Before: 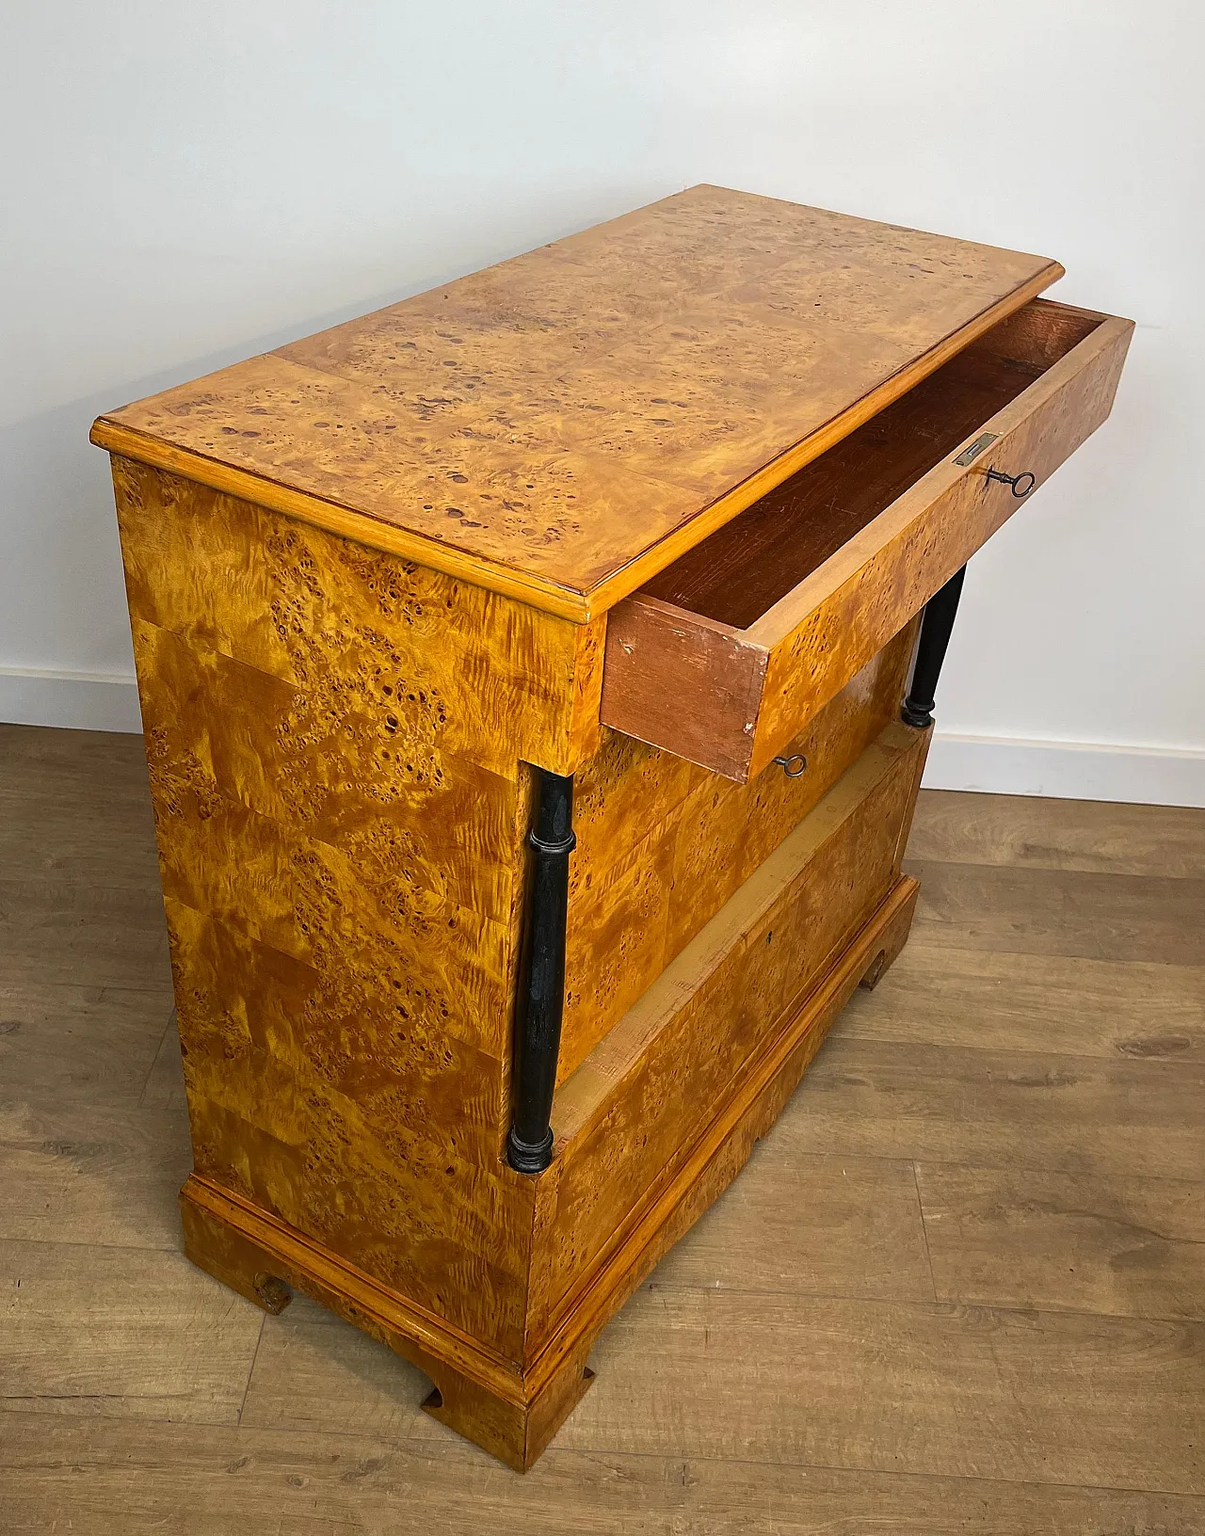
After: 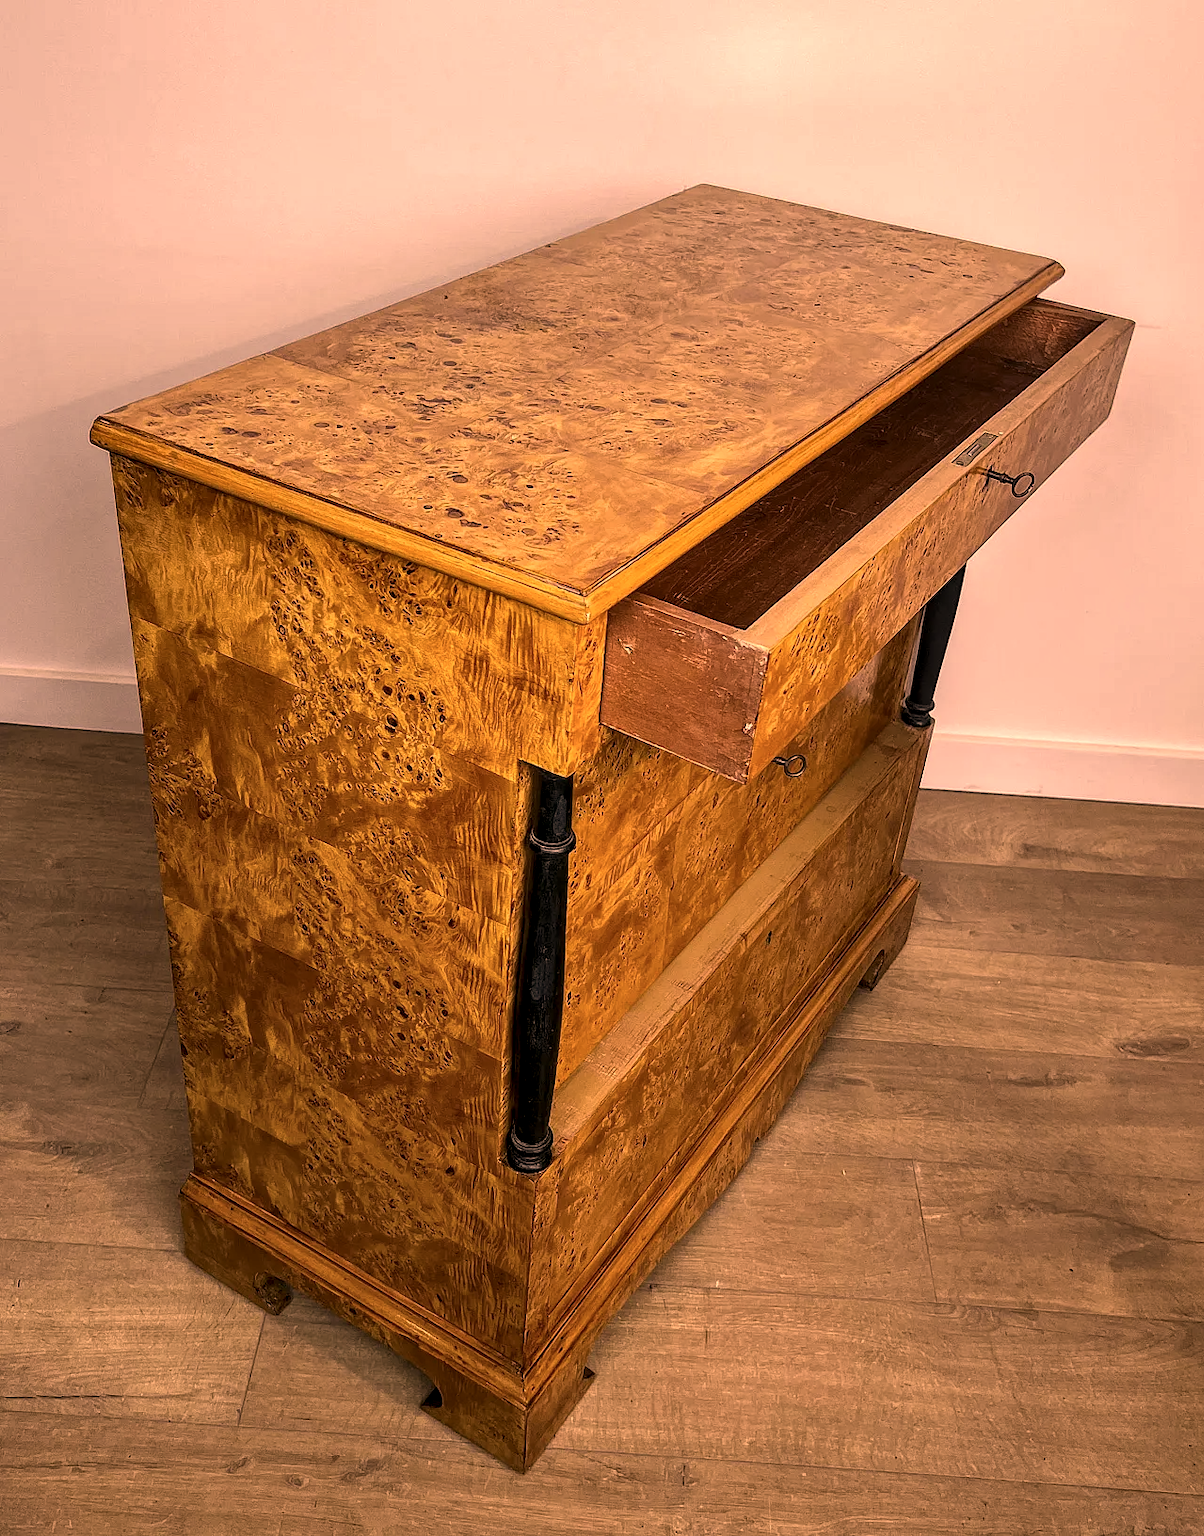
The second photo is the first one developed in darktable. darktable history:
color correction: highlights a* 39.76, highlights b* 39.64, saturation 0.687
shadows and highlights: shadows 34.93, highlights -34.92, soften with gaussian
local contrast: detail 142%
